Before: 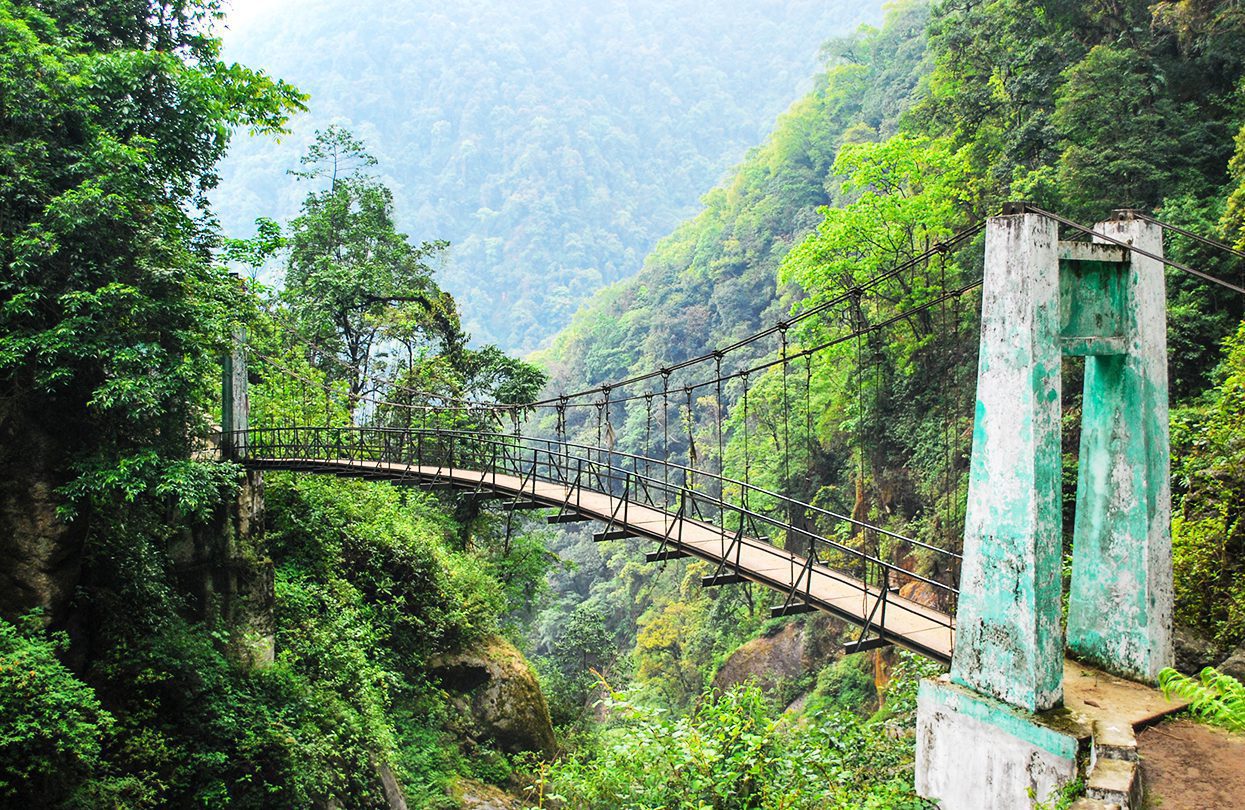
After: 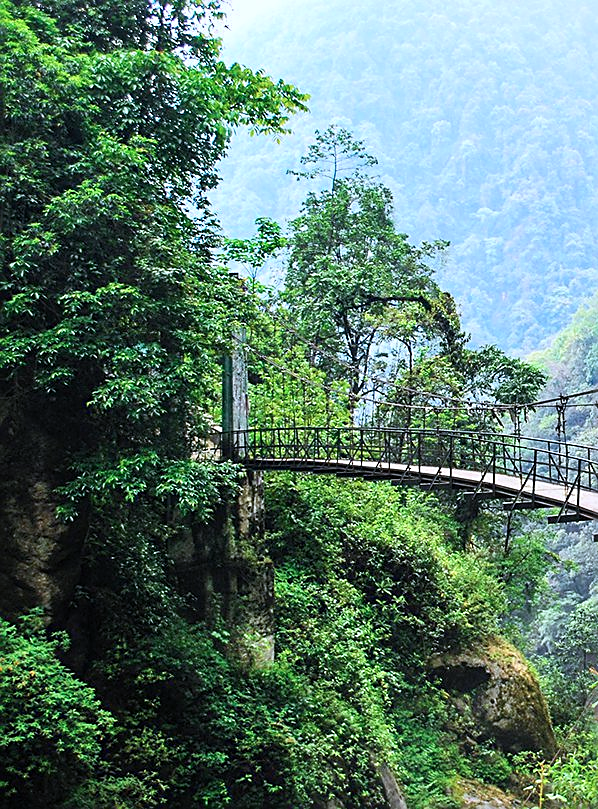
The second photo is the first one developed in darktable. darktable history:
sharpen: on, module defaults
color calibration: illuminant as shot in camera, x 0.37, y 0.382, temperature 4316.81 K
base curve: curves: ch0 [(0, 0) (0.989, 0.992)]
crop and rotate: left 0.004%, top 0%, right 51.894%
